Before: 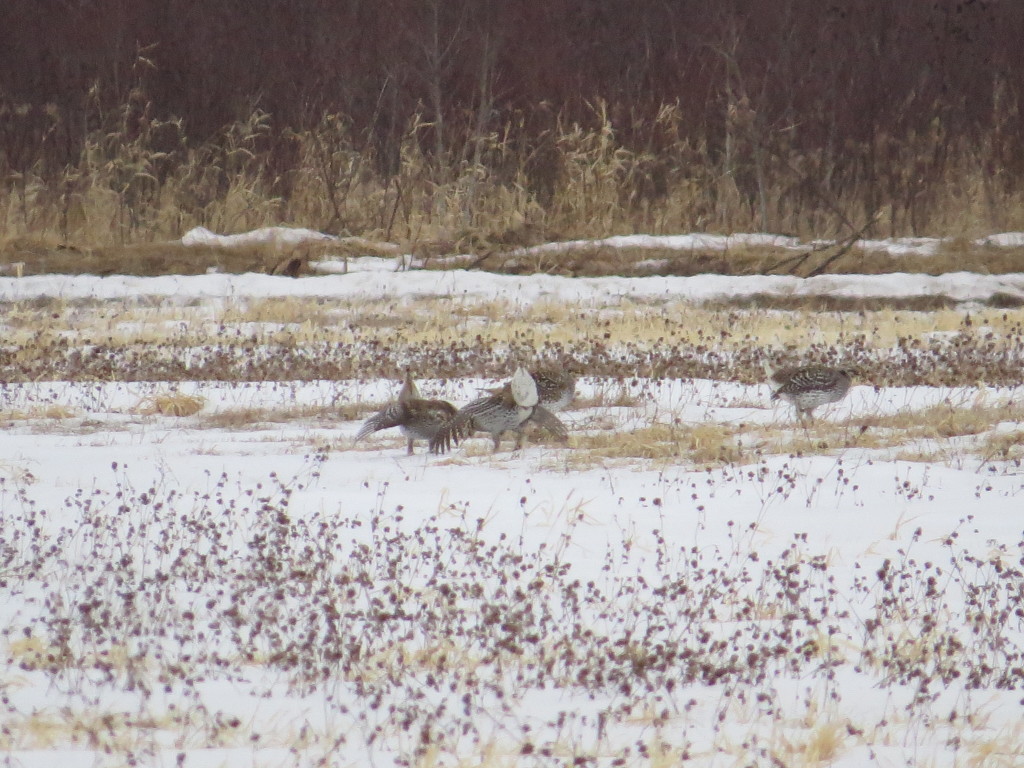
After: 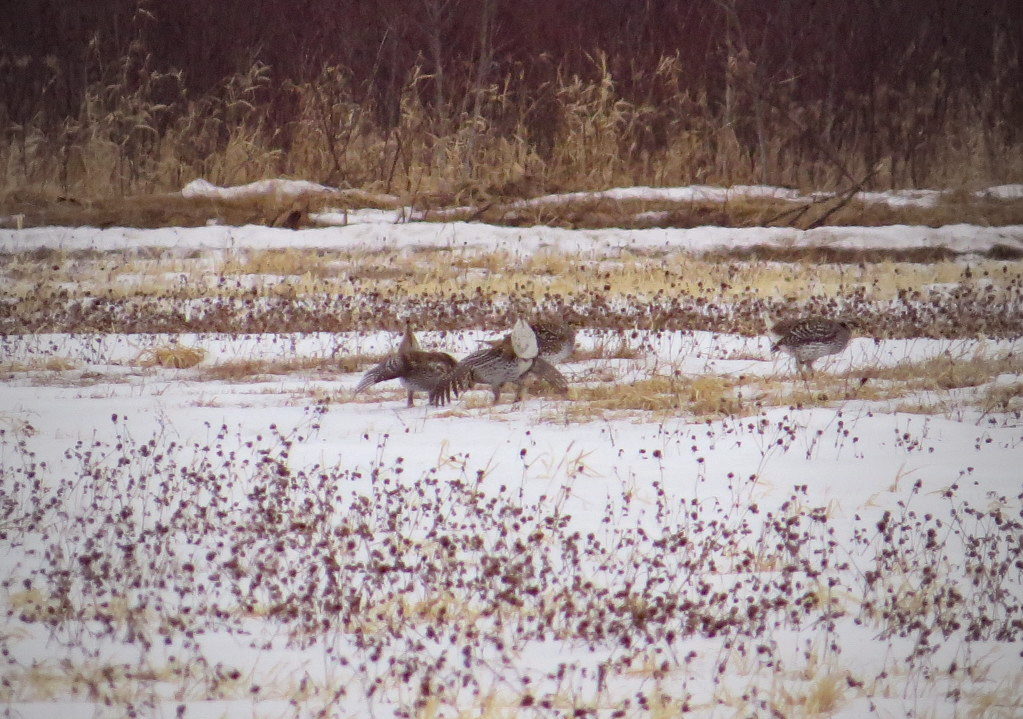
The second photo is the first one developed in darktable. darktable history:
color correction: highlights a* -0.261, highlights b* -0.078
crop and rotate: top 6.309%
color balance rgb: power › luminance -7.656%, power › chroma 1.342%, power › hue 330.36°, perceptual saturation grading › global saturation 0.535%, global vibrance 20%
haze removal: strength 0.286, distance 0.25, compatibility mode true, adaptive false
vignetting: fall-off start 72.19%, fall-off radius 106.74%, center (-0.031, -0.048), width/height ratio 0.732
